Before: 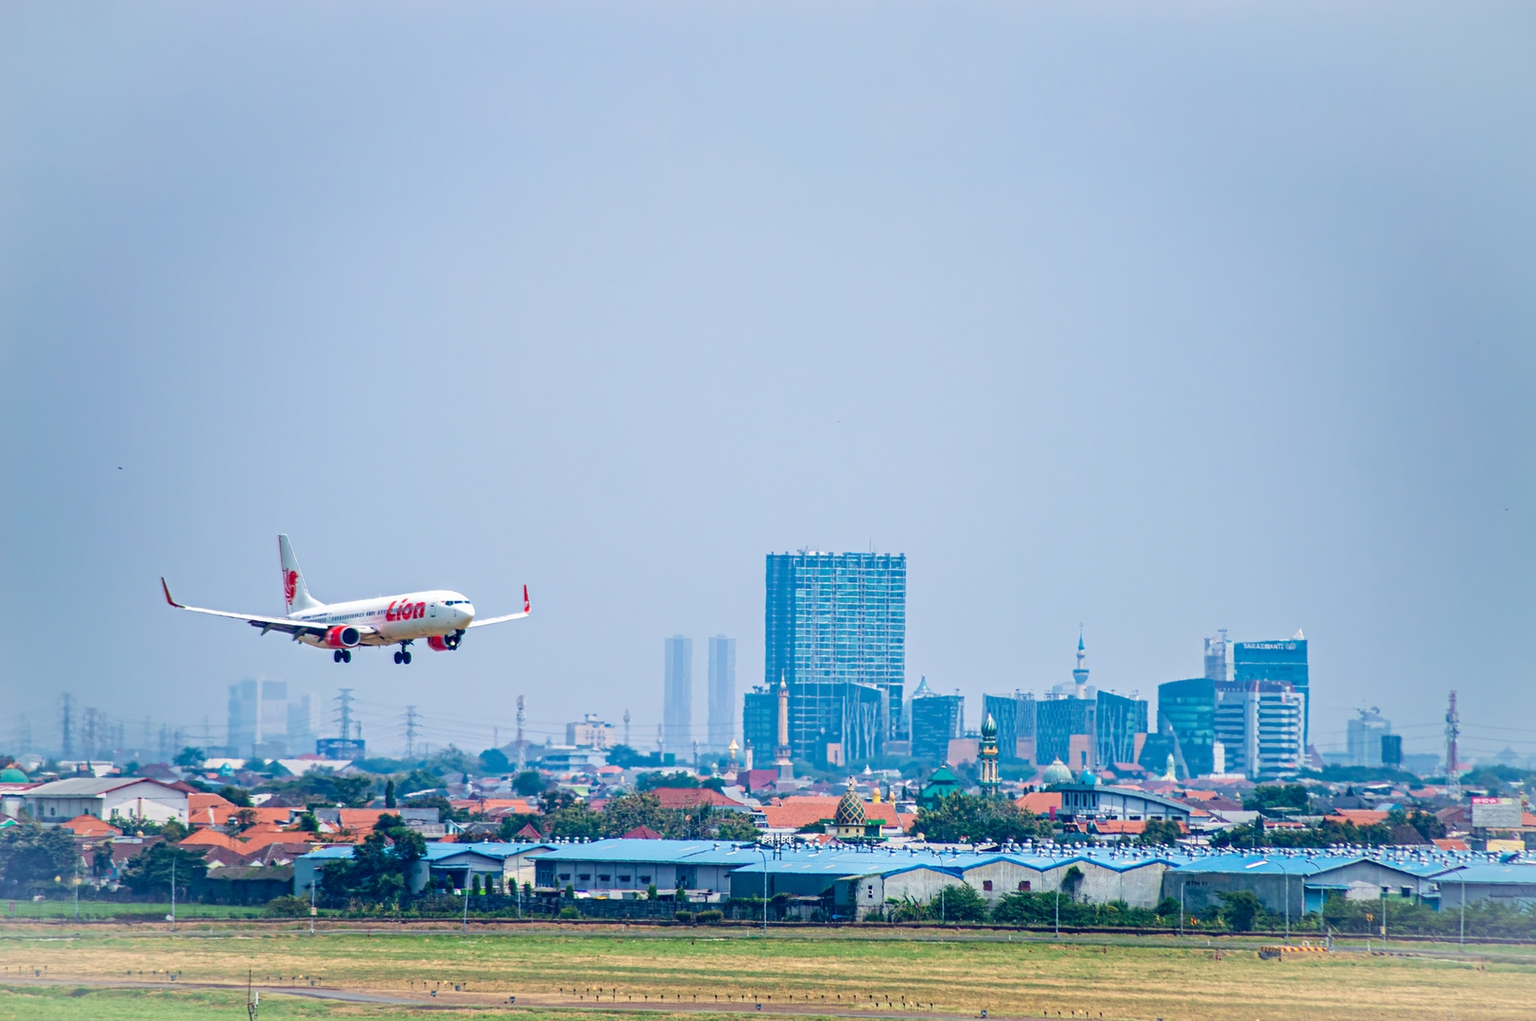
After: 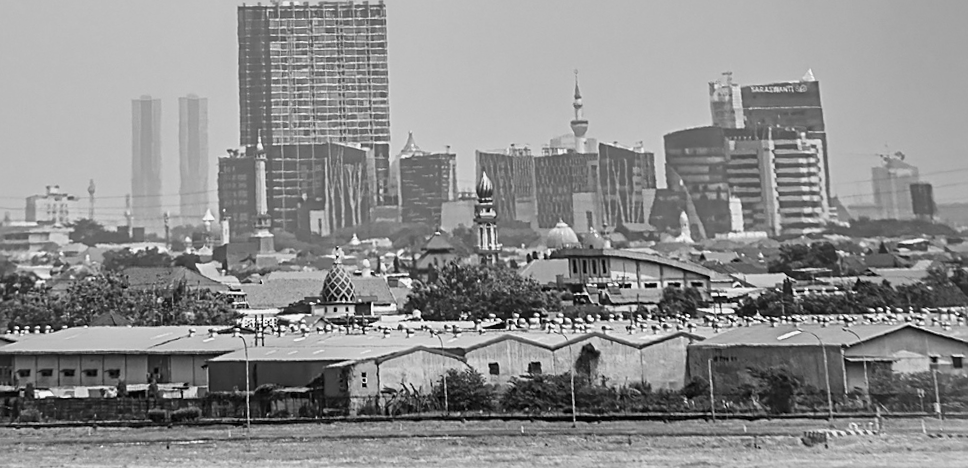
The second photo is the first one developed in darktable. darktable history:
sharpen: on, module defaults
monochrome: a 32, b 64, size 2.3
local contrast: mode bilateral grid, contrast 25, coarseness 50, detail 123%, midtone range 0.2
velvia: on, module defaults
crop and rotate: left 35.509%, top 50.238%, bottom 4.934%
rotate and perspective: rotation -1.68°, lens shift (vertical) -0.146, crop left 0.049, crop right 0.912, crop top 0.032, crop bottom 0.96
